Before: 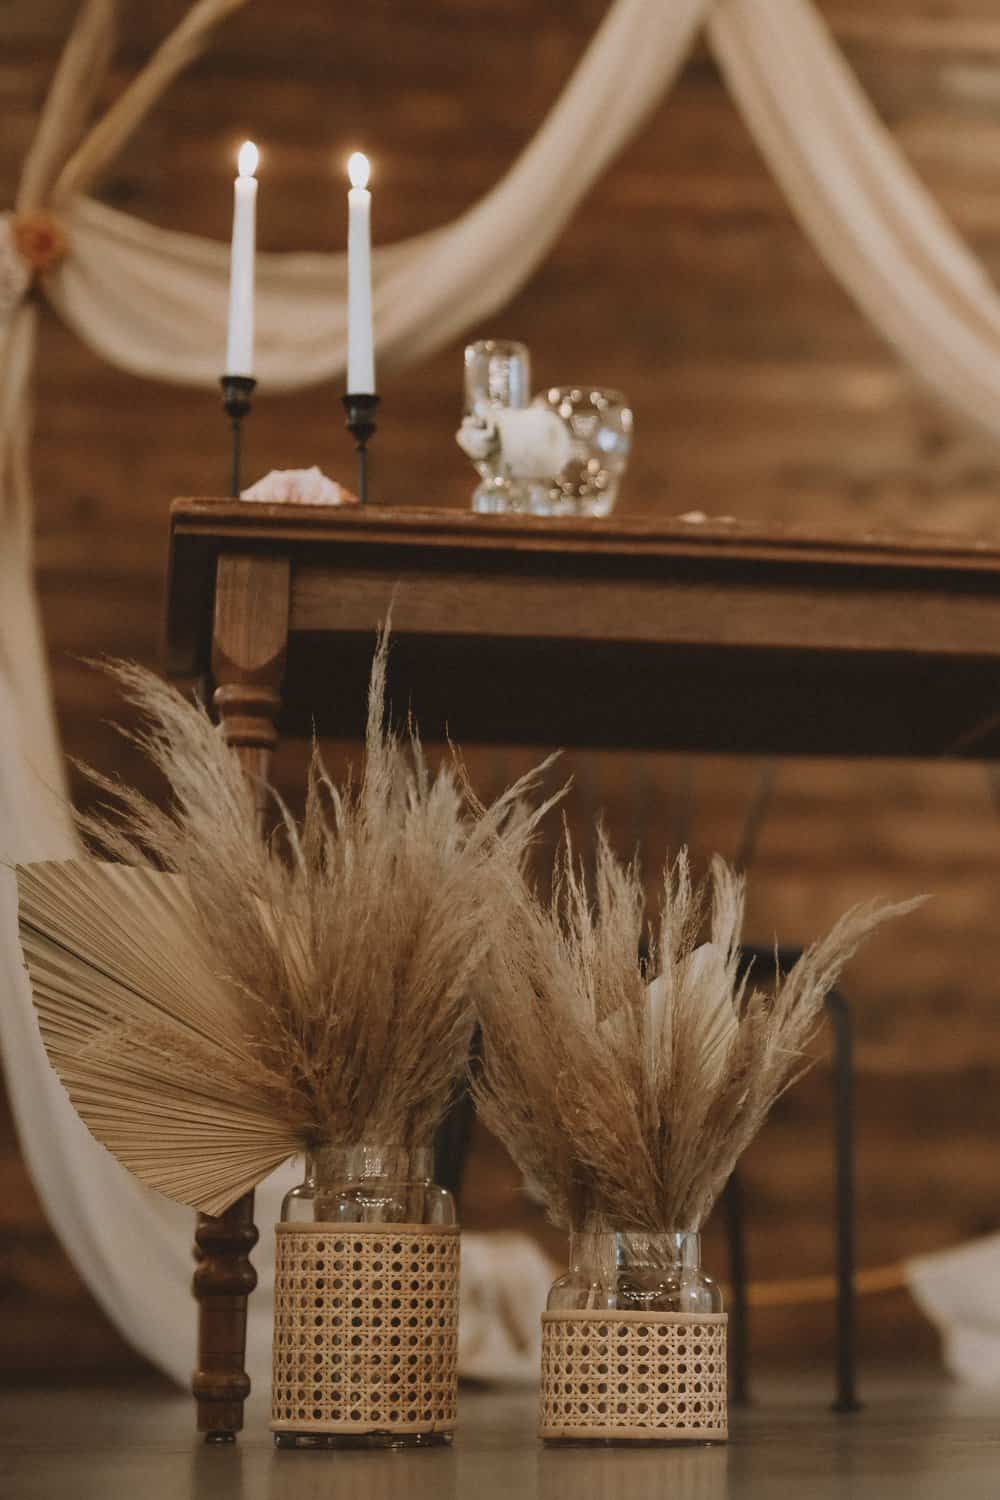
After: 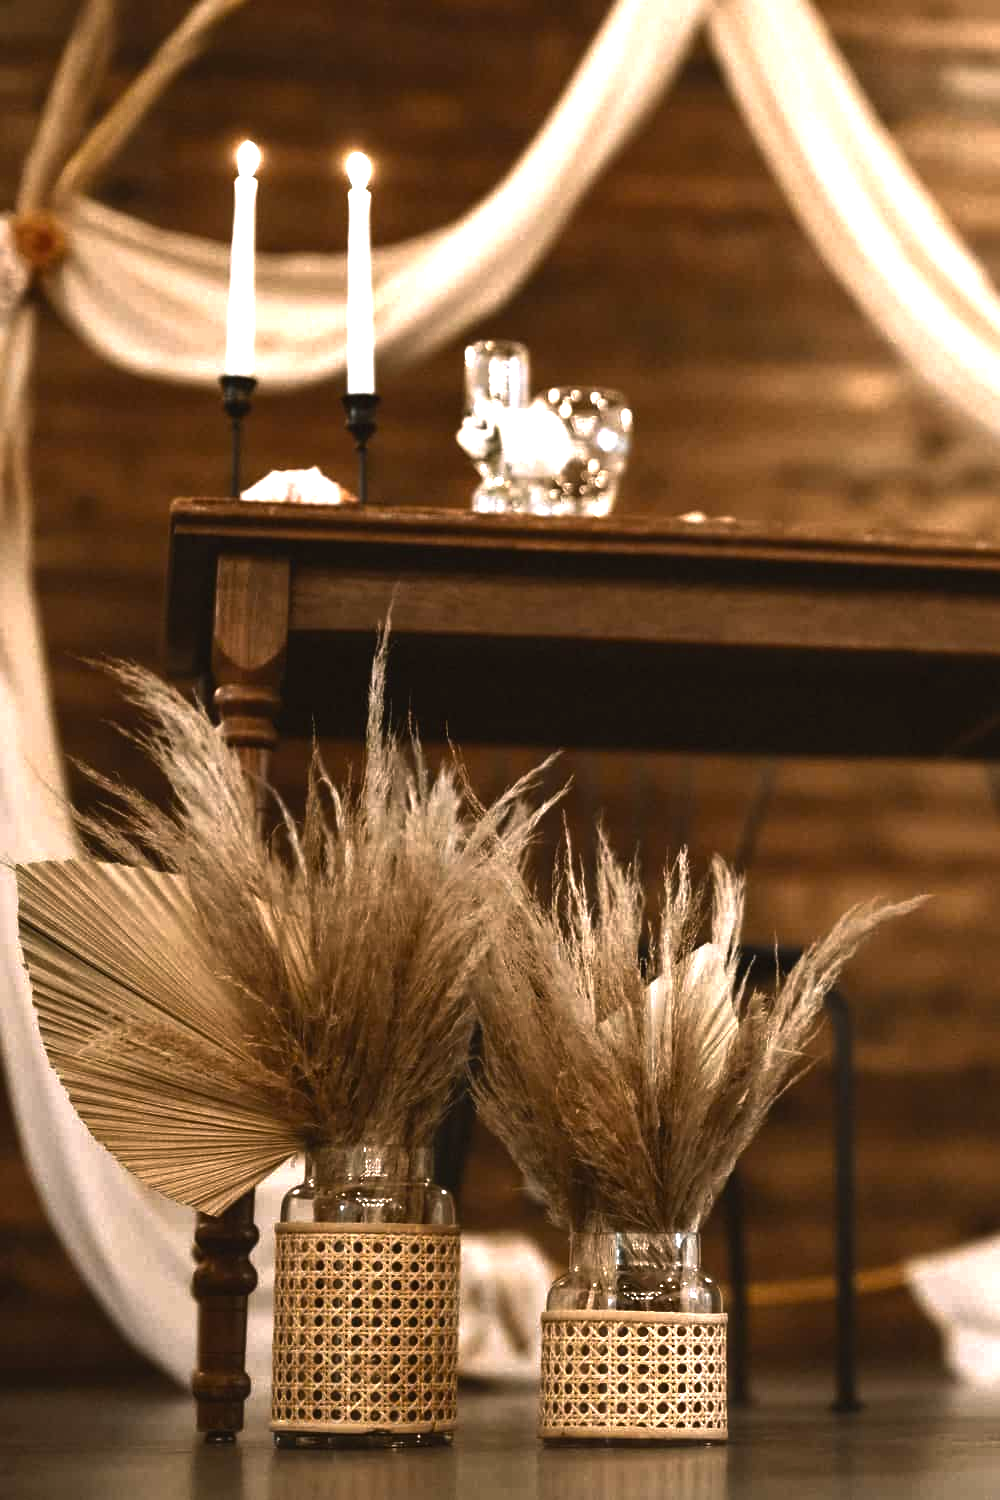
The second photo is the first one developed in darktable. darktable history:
color balance rgb: highlights gain › chroma 1.541%, highlights gain › hue 306.78°, linear chroma grading › global chroma 14.989%, perceptual saturation grading › global saturation 0.314%, perceptual saturation grading › highlights -30.93%, perceptual saturation grading › shadows 19.165%, perceptual brilliance grading › highlights 74.335%, perceptual brilliance grading › shadows -29.766%
